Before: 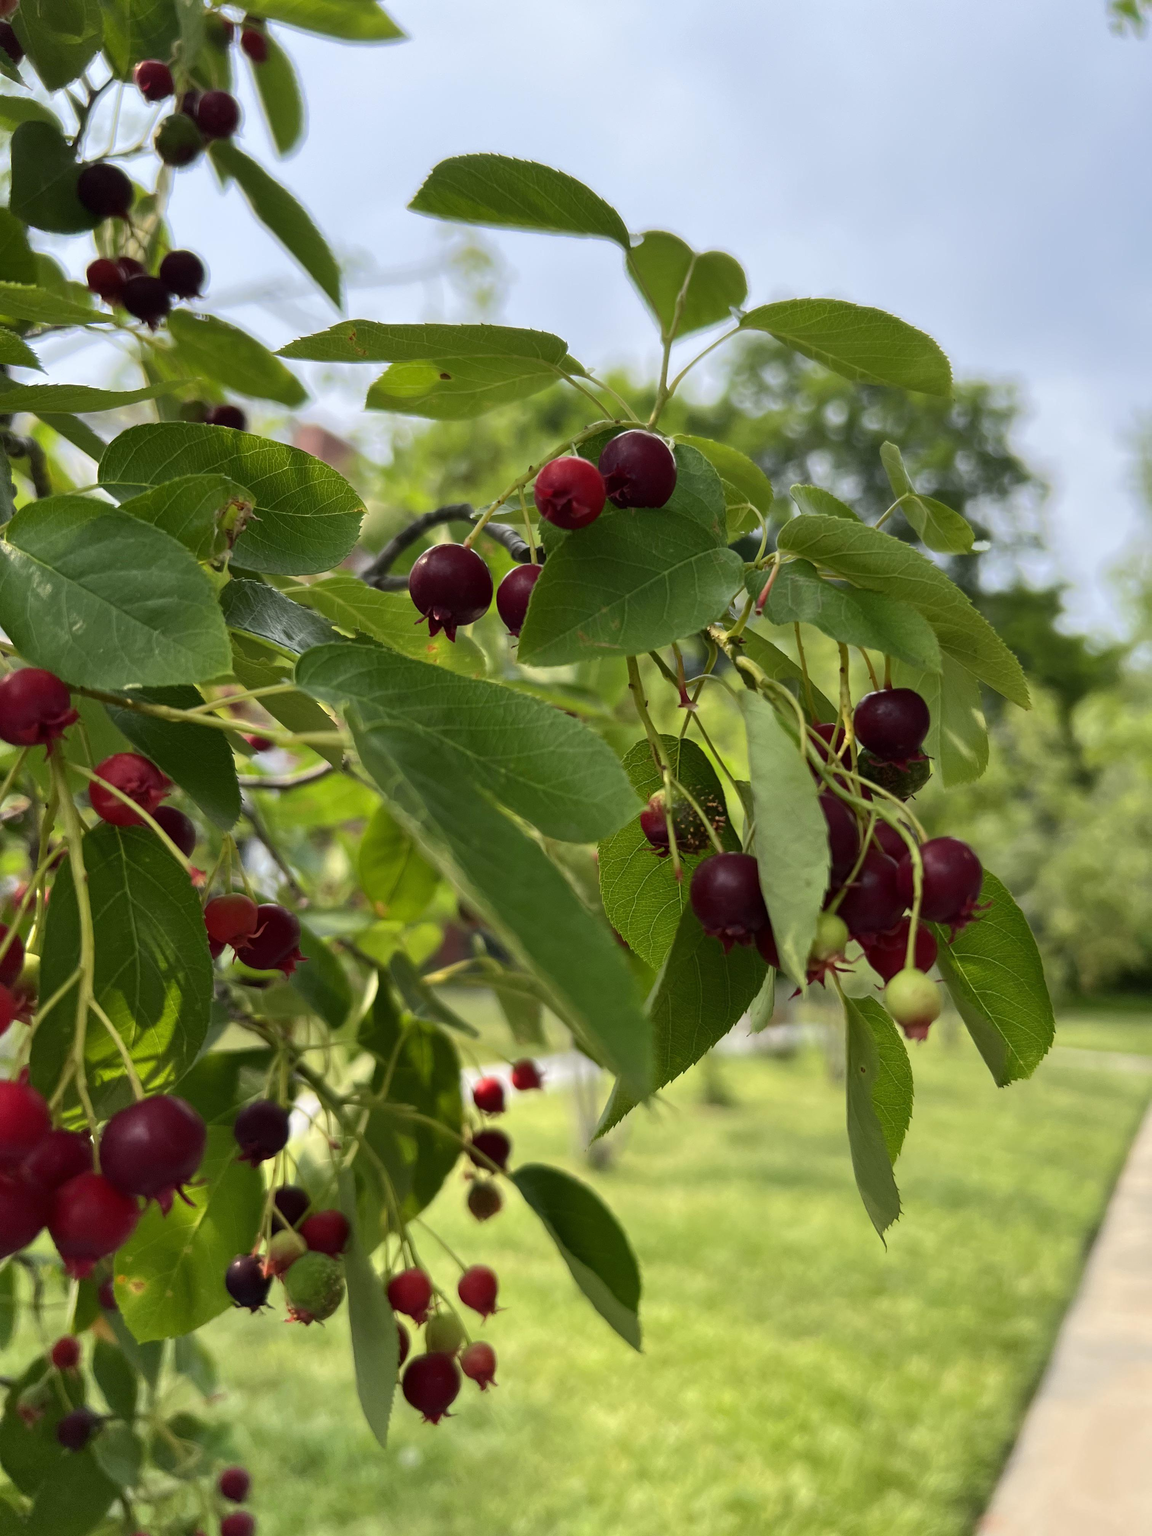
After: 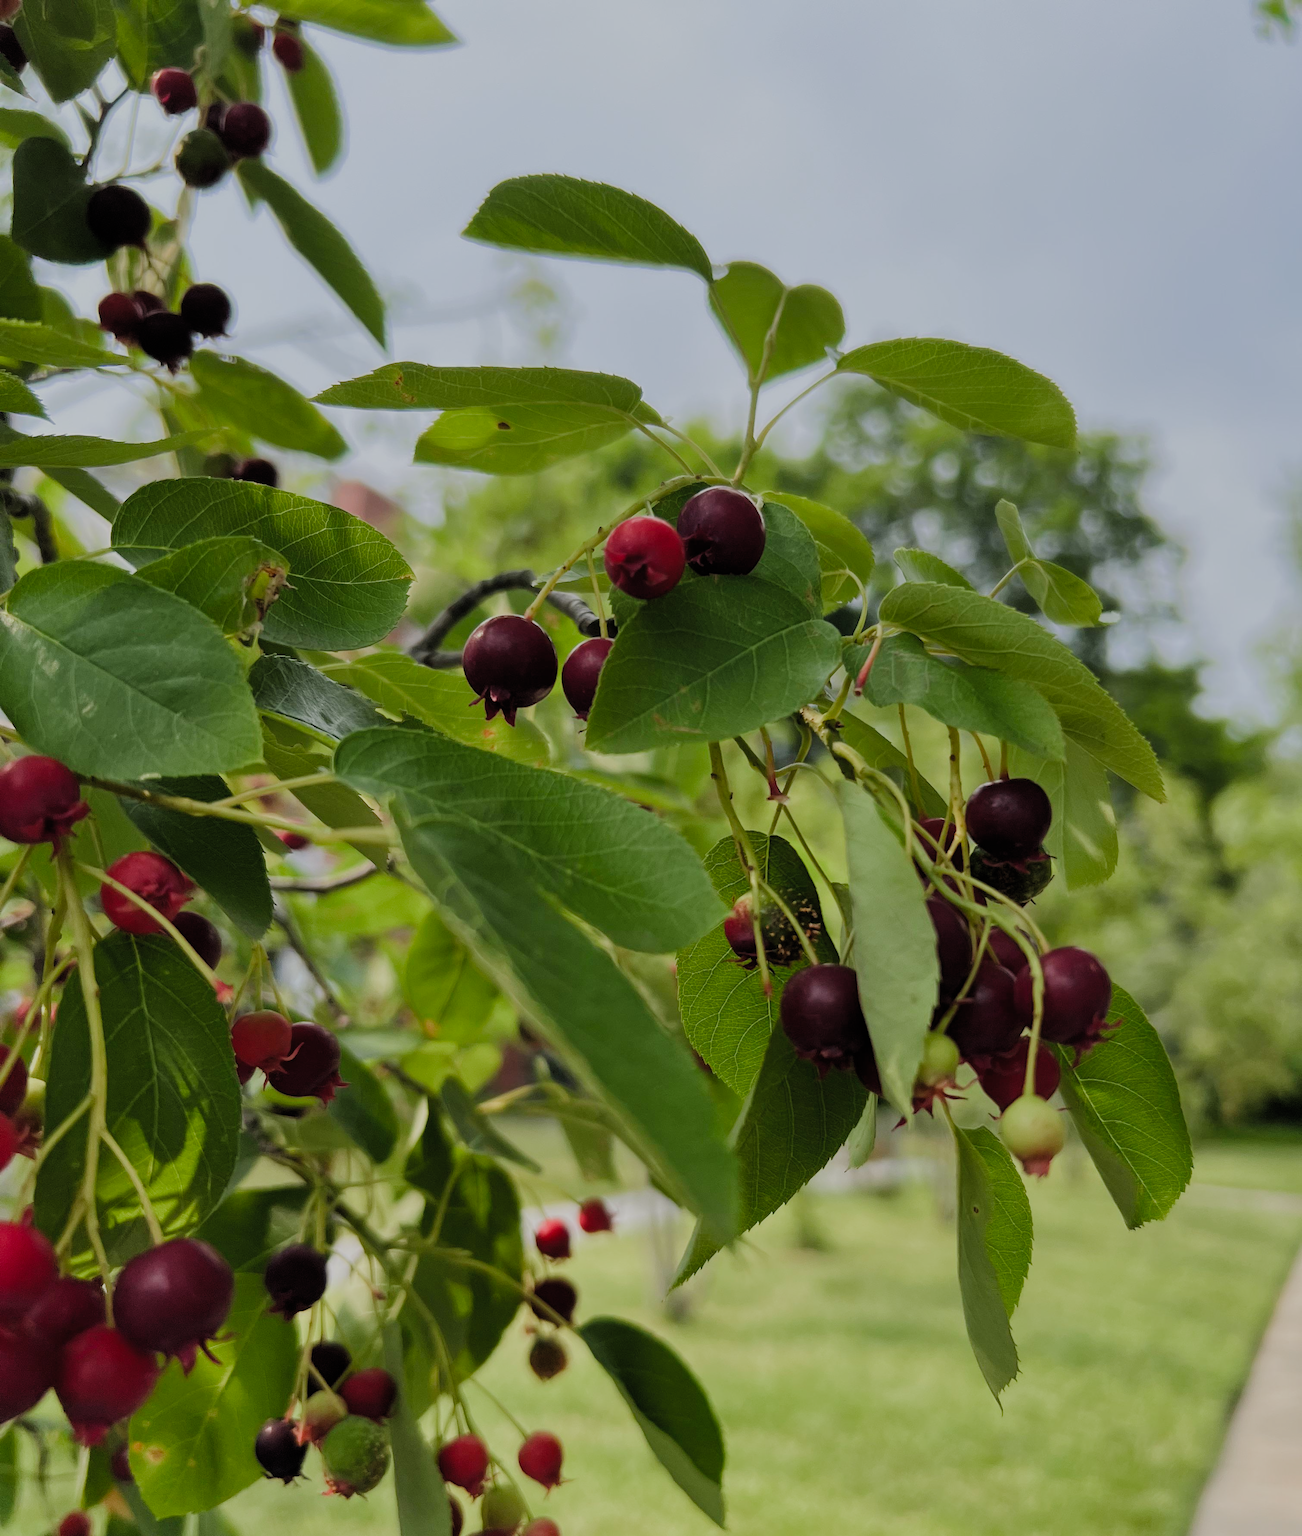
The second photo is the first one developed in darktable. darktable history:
crop and rotate: top 0%, bottom 11.55%
filmic rgb: black relative exposure -6.84 EV, white relative exposure 5.89 EV, threshold 3.01 EV, hardness 2.72, preserve chrominance RGB euclidean norm (legacy), color science v4 (2020), enable highlight reconstruction true
